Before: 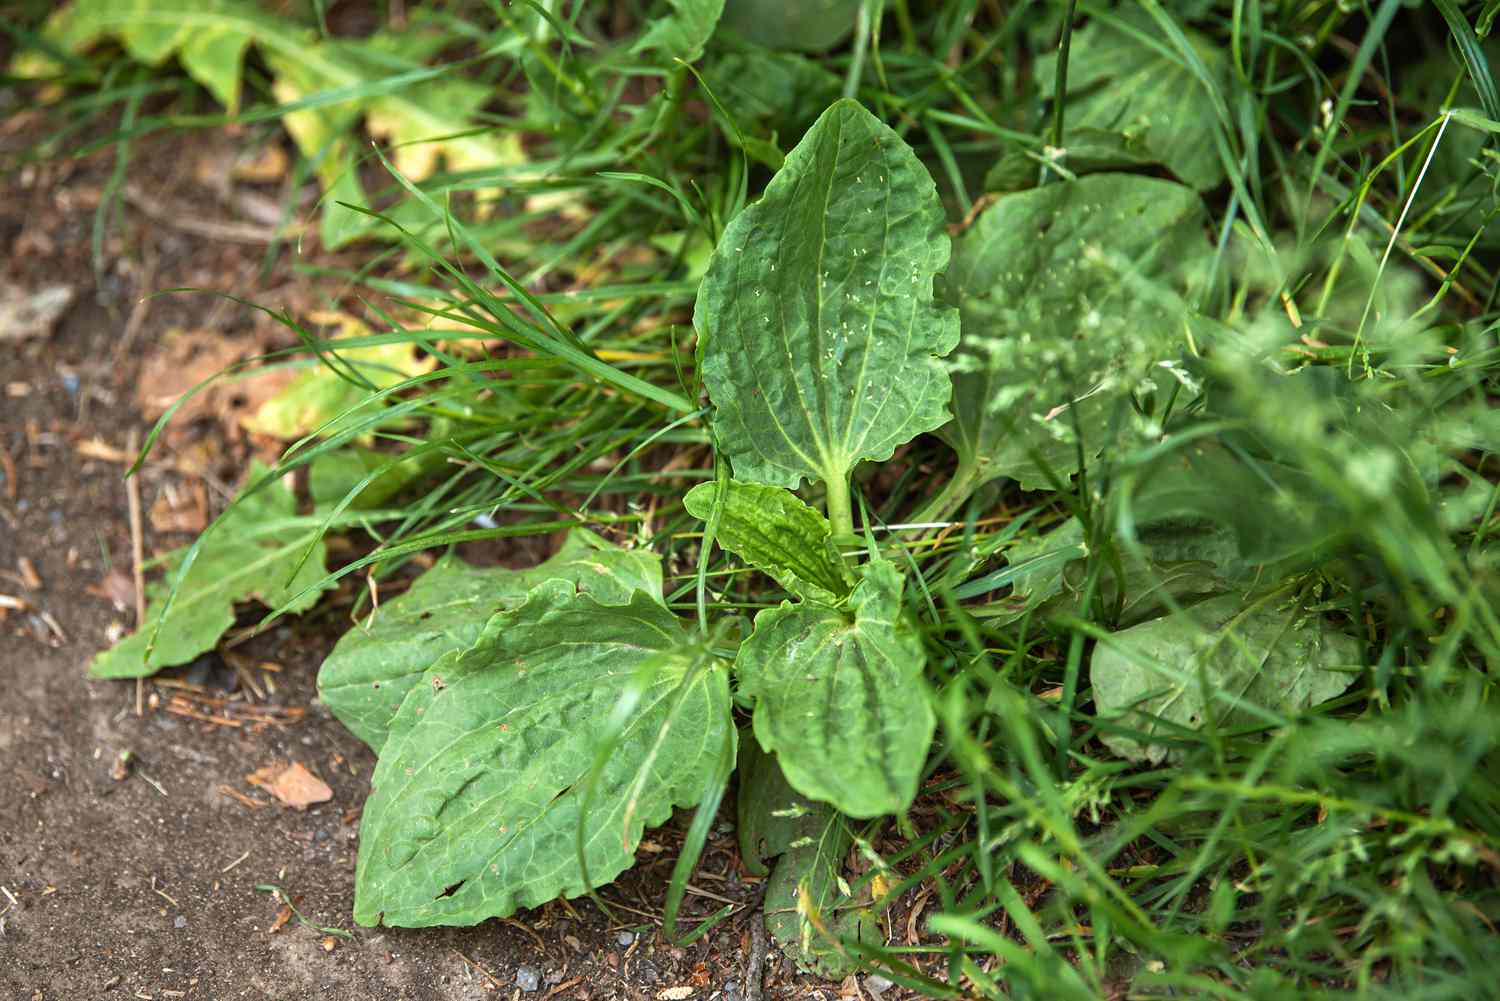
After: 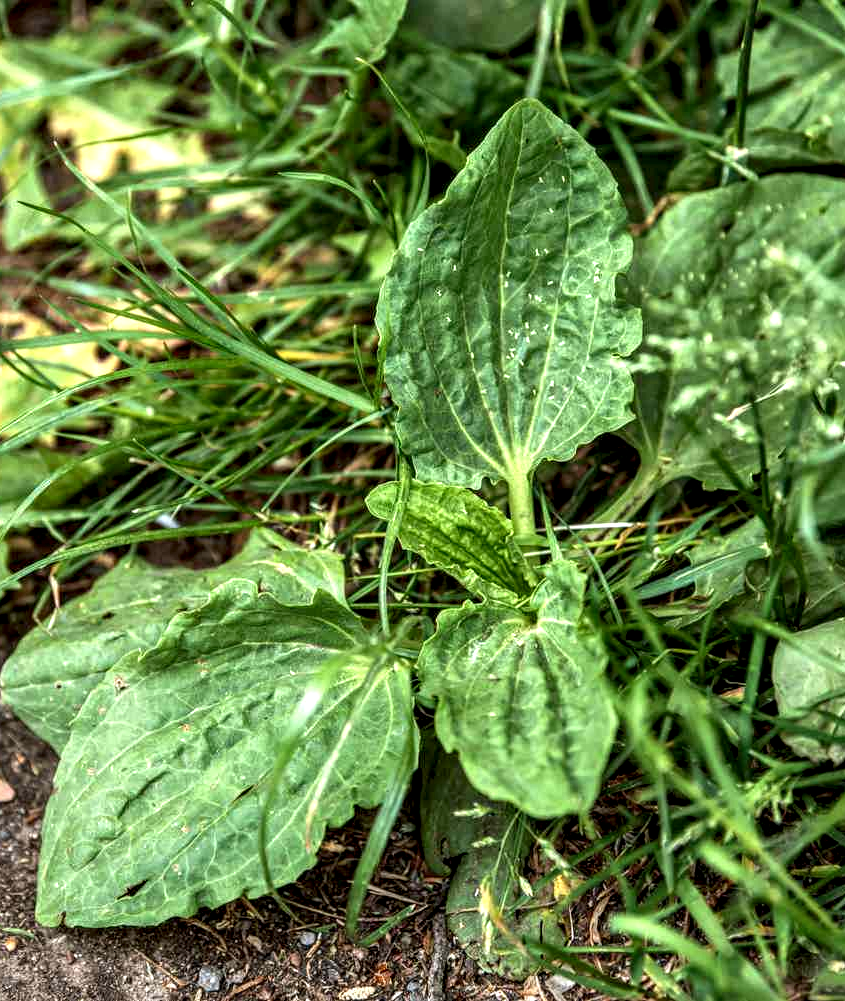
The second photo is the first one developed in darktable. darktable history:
crop: left 21.24%, right 22.395%
local contrast: highlights 16%, detail 188%
